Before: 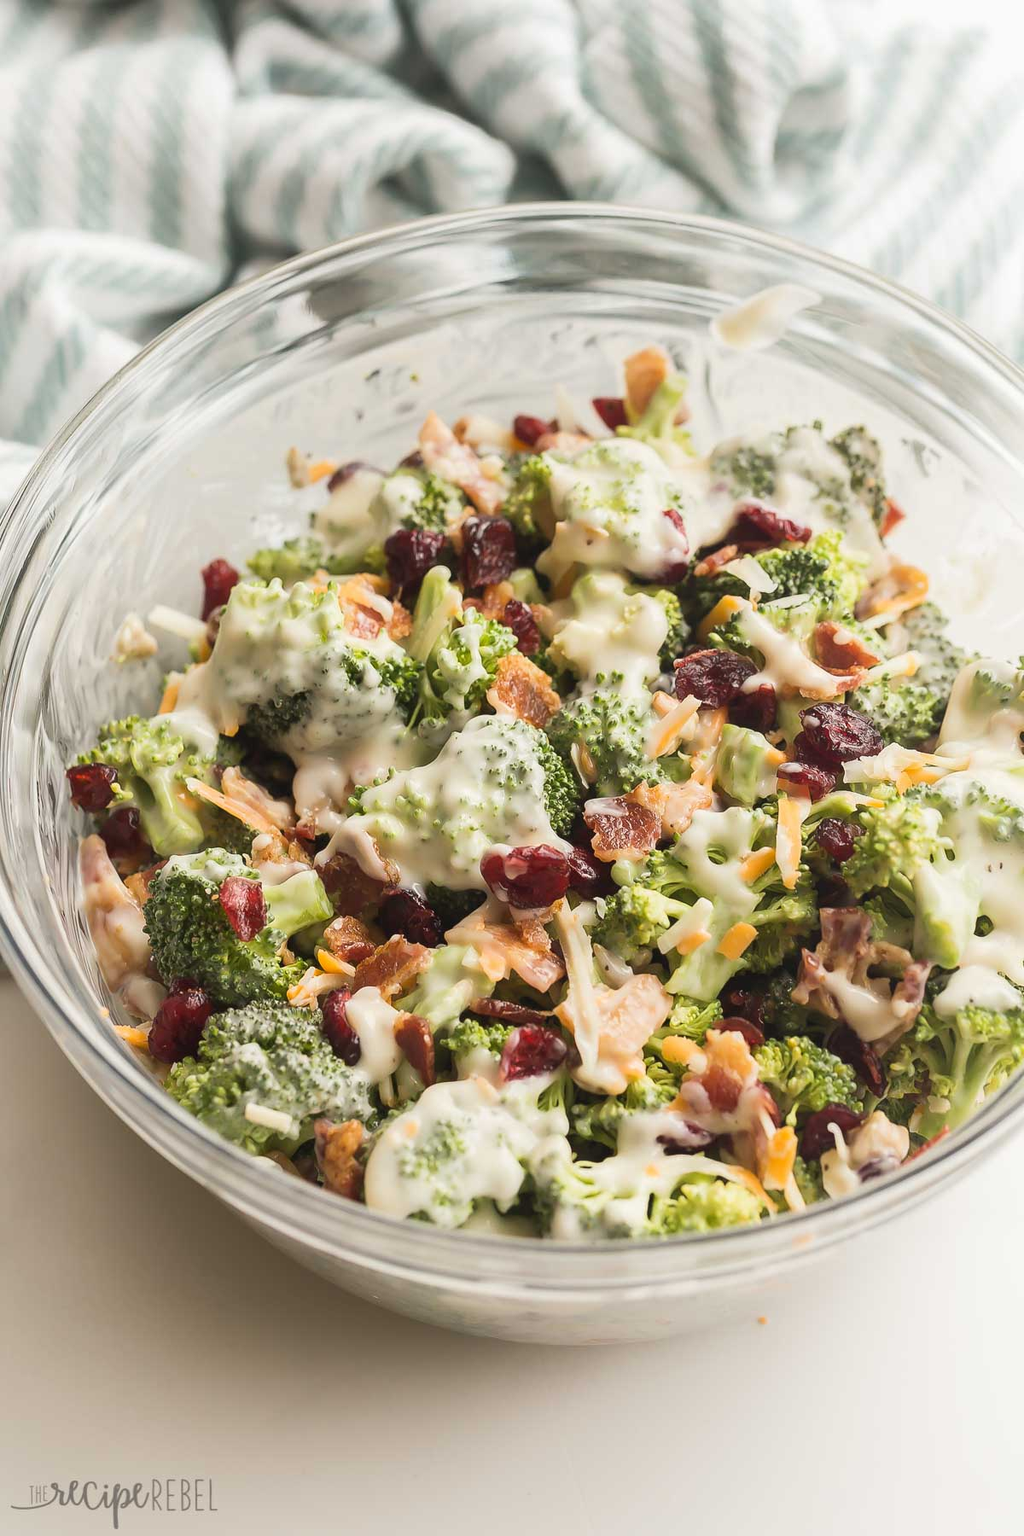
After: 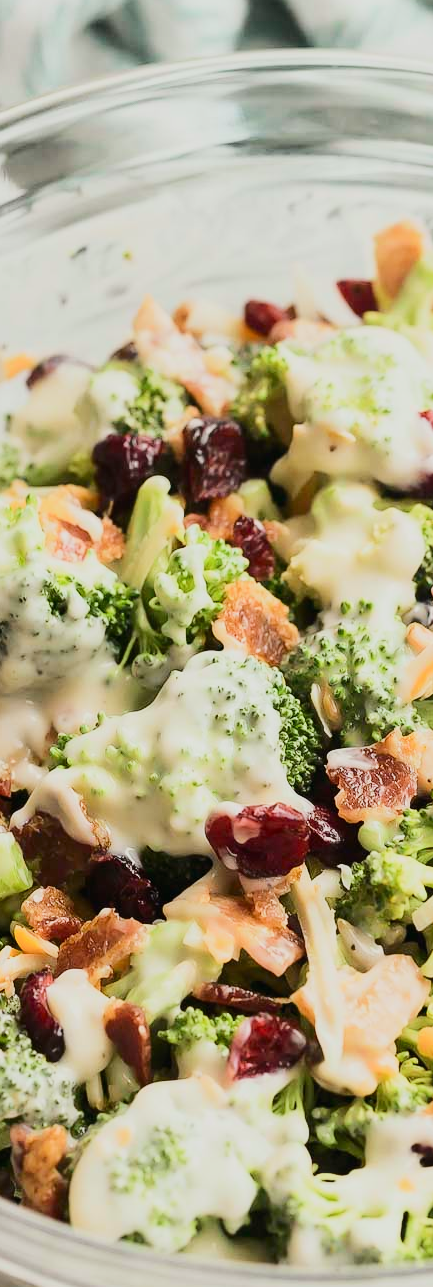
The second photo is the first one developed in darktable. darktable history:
tone curve: curves: ch0 [(0, 0) (0.114, 0.083) (0.303, 0.285) (0.447, 0.51) (0.602, 0.697) (0.772, 0.866) (0.999, 0.978)]; ch1 [(0, 0) (0.389, 0.352) (0.458, 0.433) (0.486, 0.474) (0.509, 0.505) (0.535, 0.528) (0.57, 0.579) (0.696, 0.706) (1, 1)]; ch2 [(0, 0) (0.369, 0.388) (0.449, 0.431) (0.501, 0.5) (0.528, 0.527) (0.589, 0.608) (0.697, 0.721) (1, 1)], color space Lab, independent channels, preserve colors none
crop and rotate: left 29.897%, top 10.399%, right 34.01%, bottom 18.06%
tone equalizer: on, module defaults
filmic rgb: black relative exposure -7.18 EV, white relative exposure 5.39 EV, hardness 3.02, contrast in shadows safe
